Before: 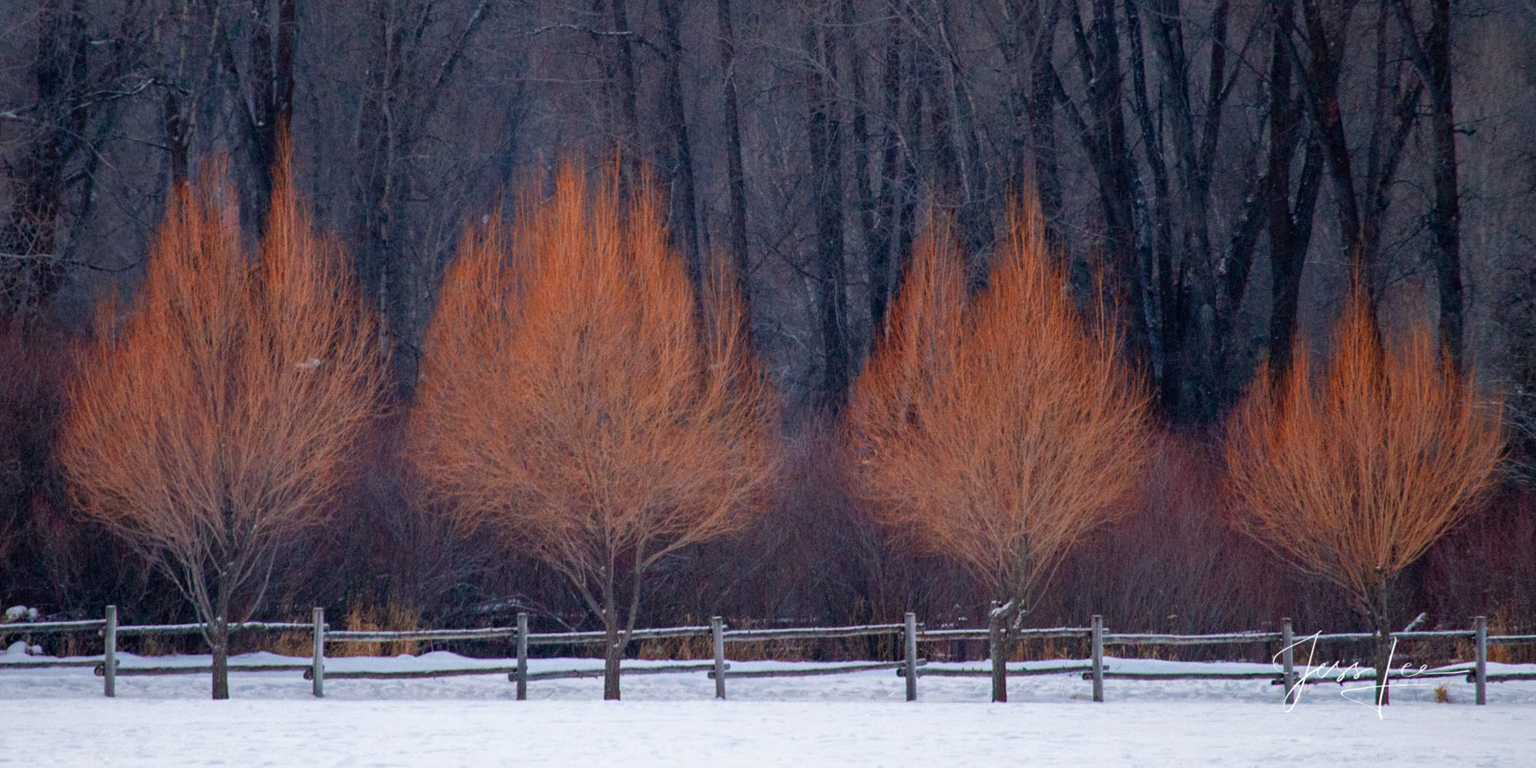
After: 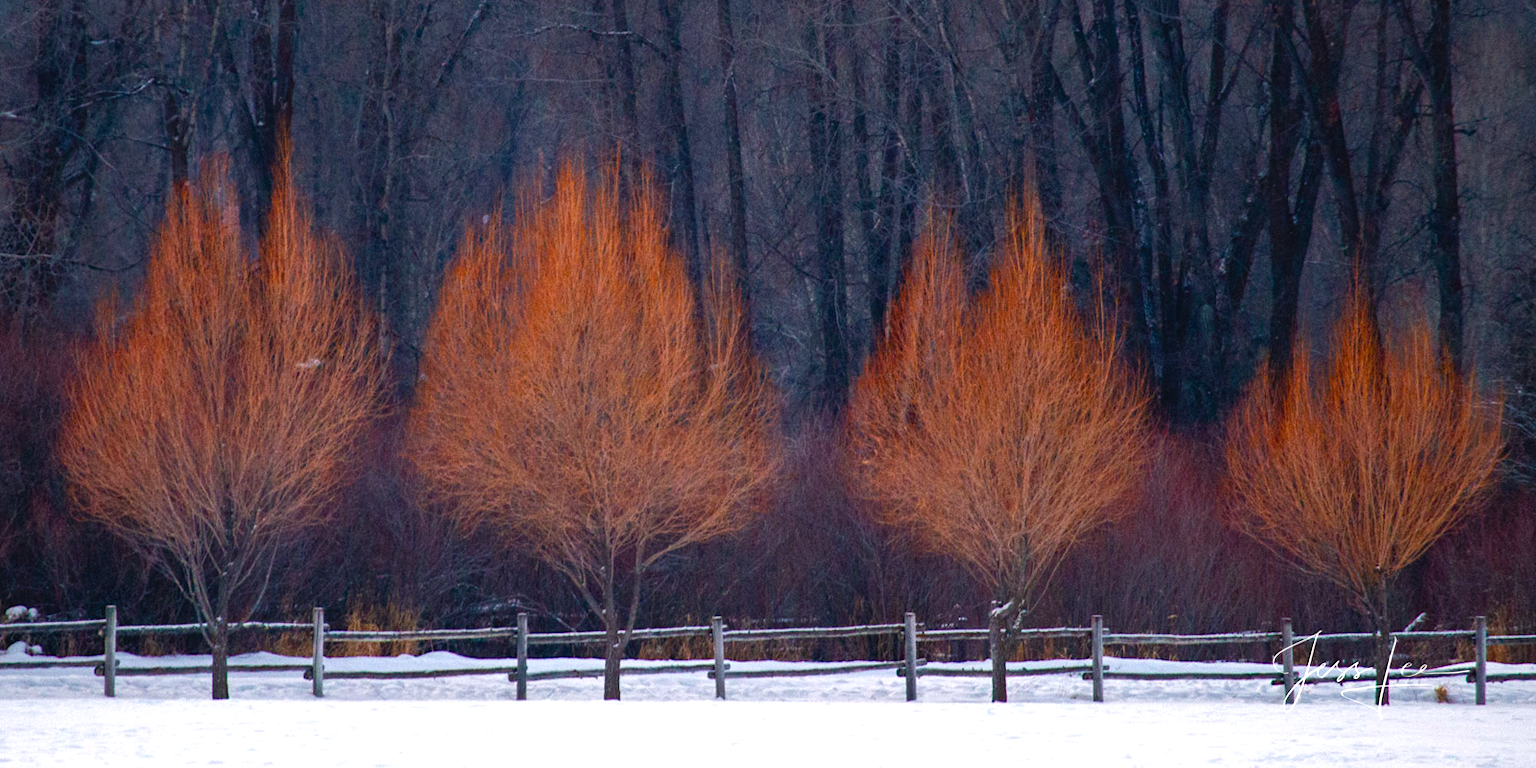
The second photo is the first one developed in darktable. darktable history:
tone equalizer: on, module defaults
color balance rgb: shadows lift › chroma 1%, shadows lift › hue 217.2°, power › hue 310.8°, highlights gain › chroma 1%, highlights gain › hue 54°, global offset › luminance 0.5%, global offset › hue 171.6°, perceptual saturation grading › global saturation 14.09%, perceptual saturation grading › highlights -25%, perceptual saturation grading › shadows 30%, perceptual brilliance grading › highlights 13.42%, perceptual brilliance grading › mid-tones 8.05%, perceptual brilliance grading › shadows -17.45%, global vibrance 25%
